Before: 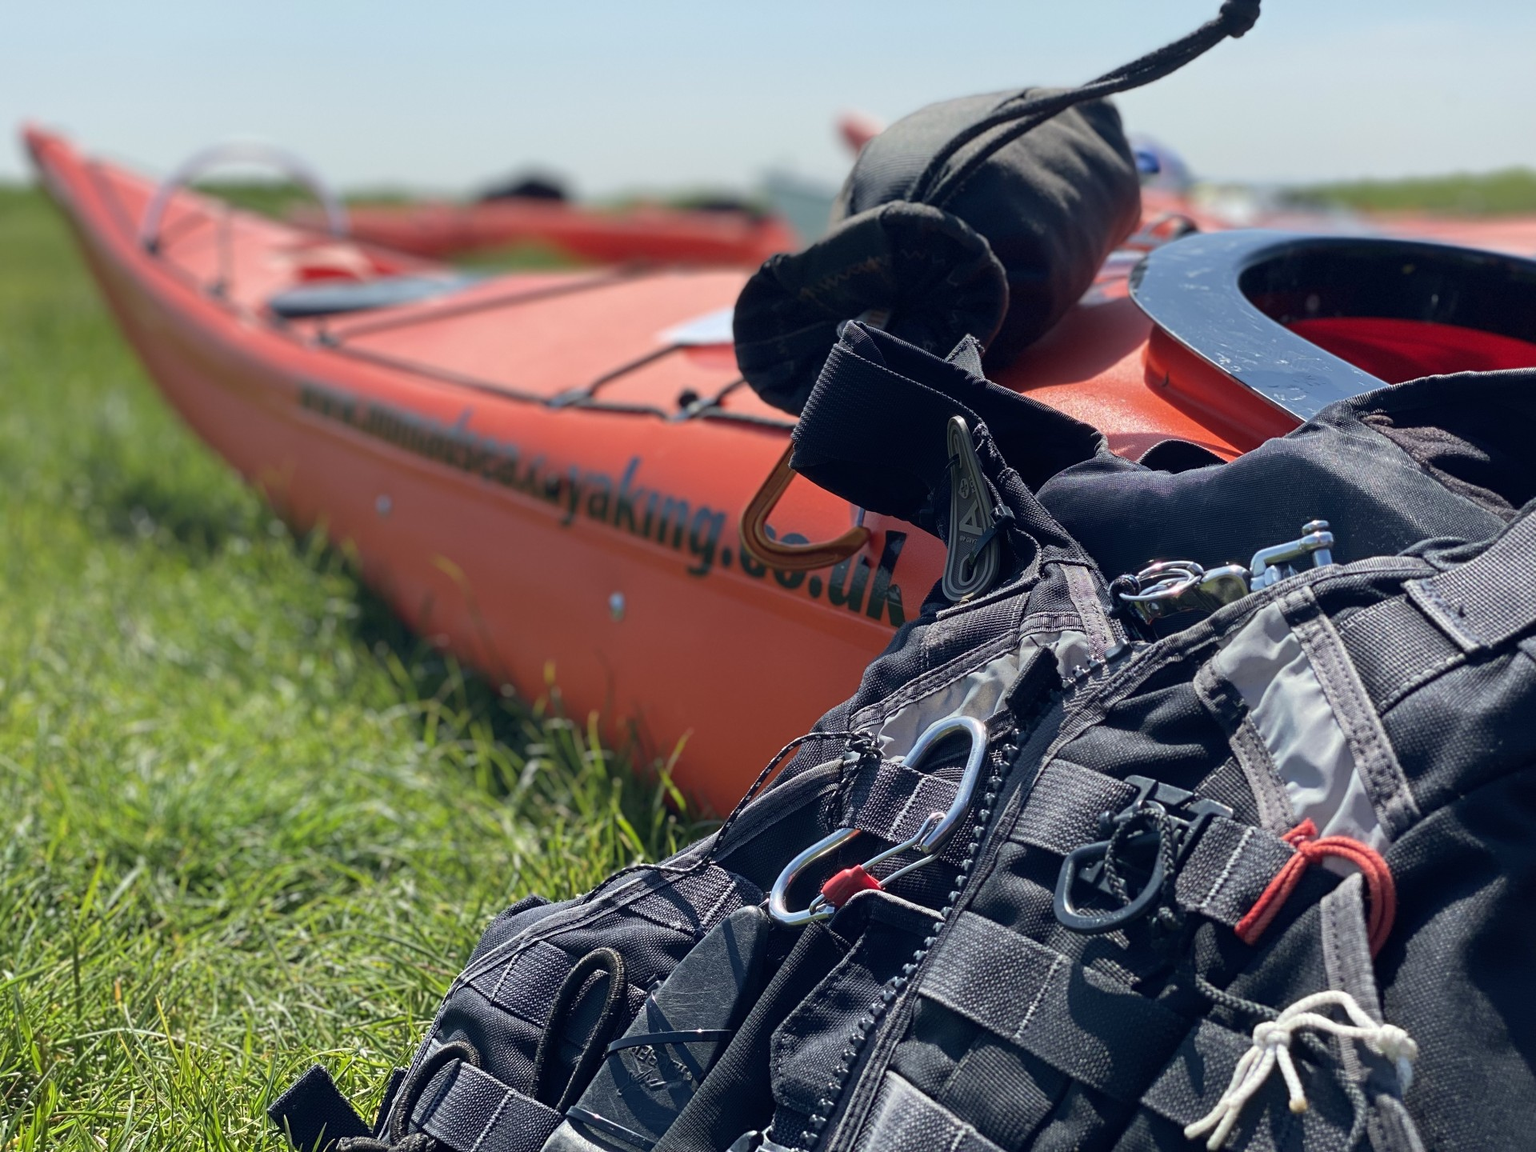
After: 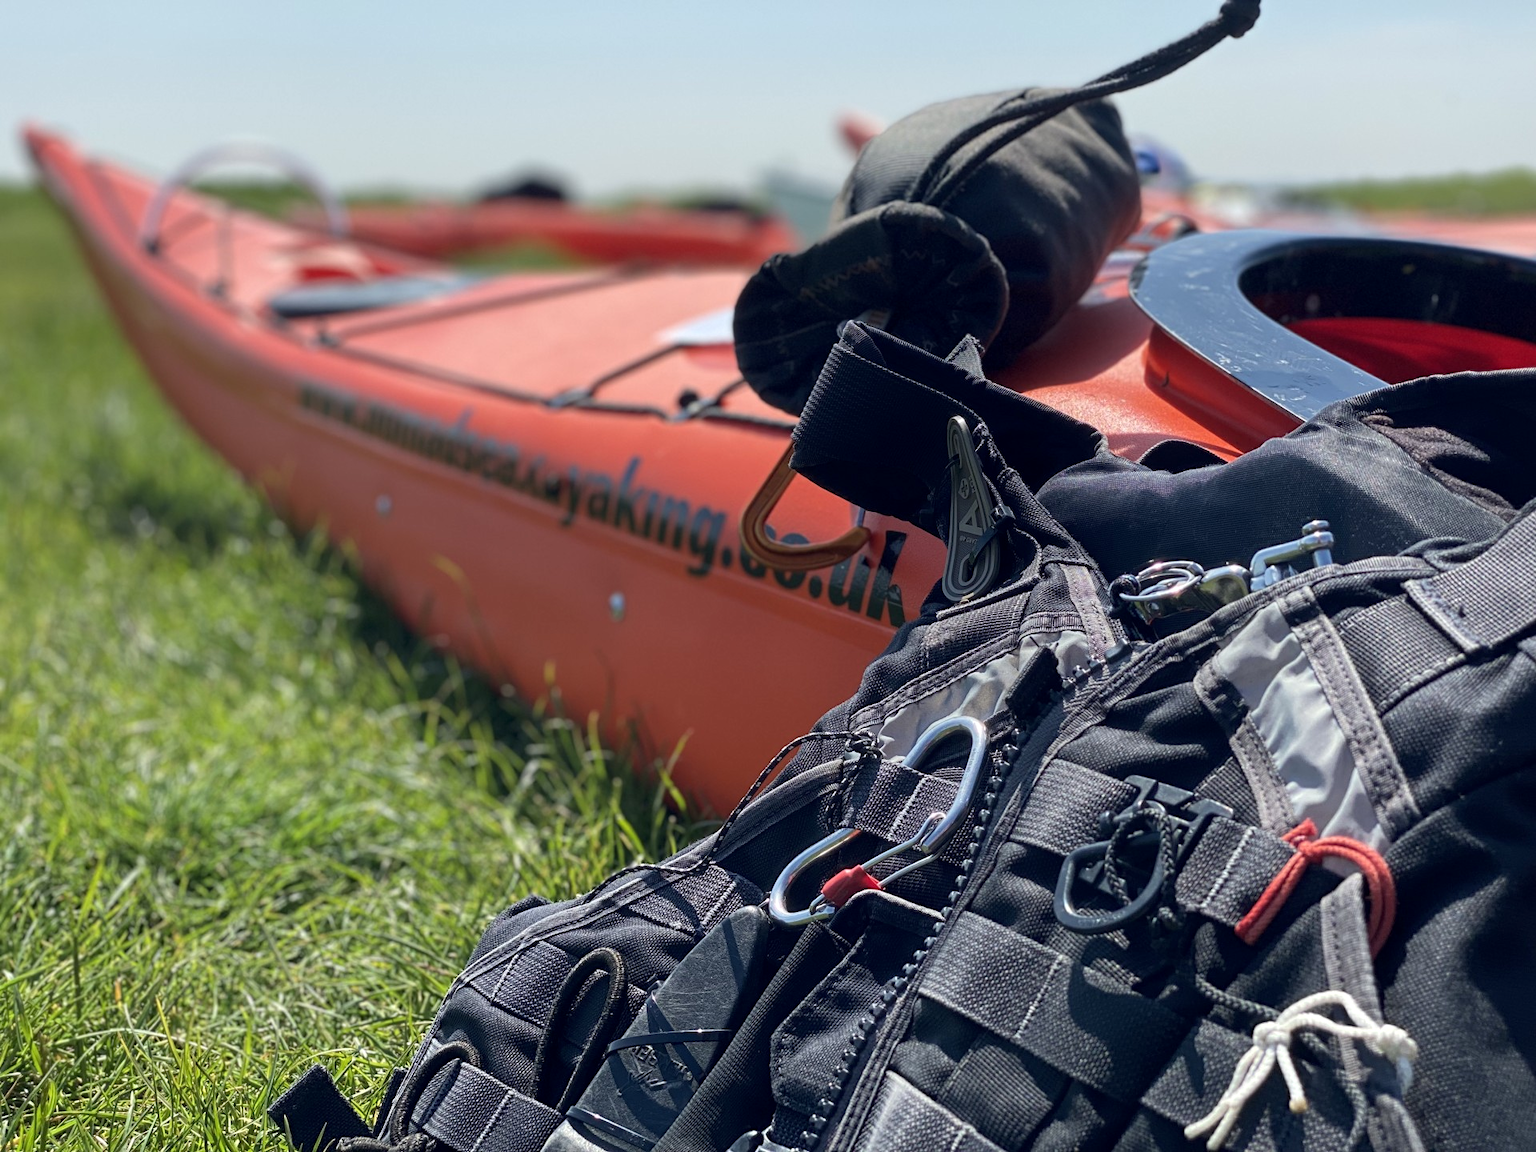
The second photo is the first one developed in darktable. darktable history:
local contrast: highlights 104%, shadows 100%, detail 120%, midtone range 0.2
